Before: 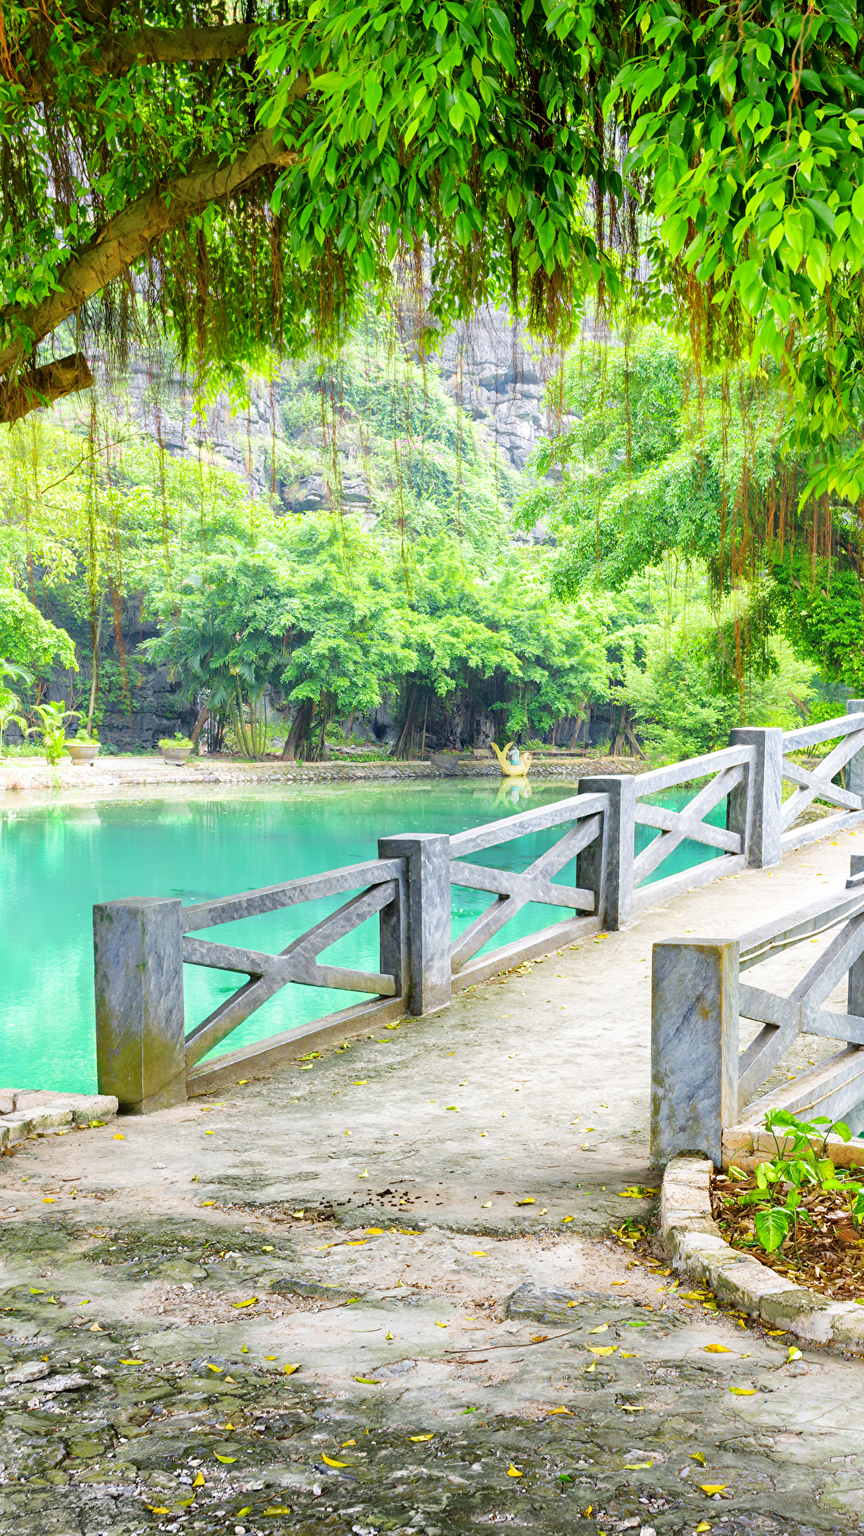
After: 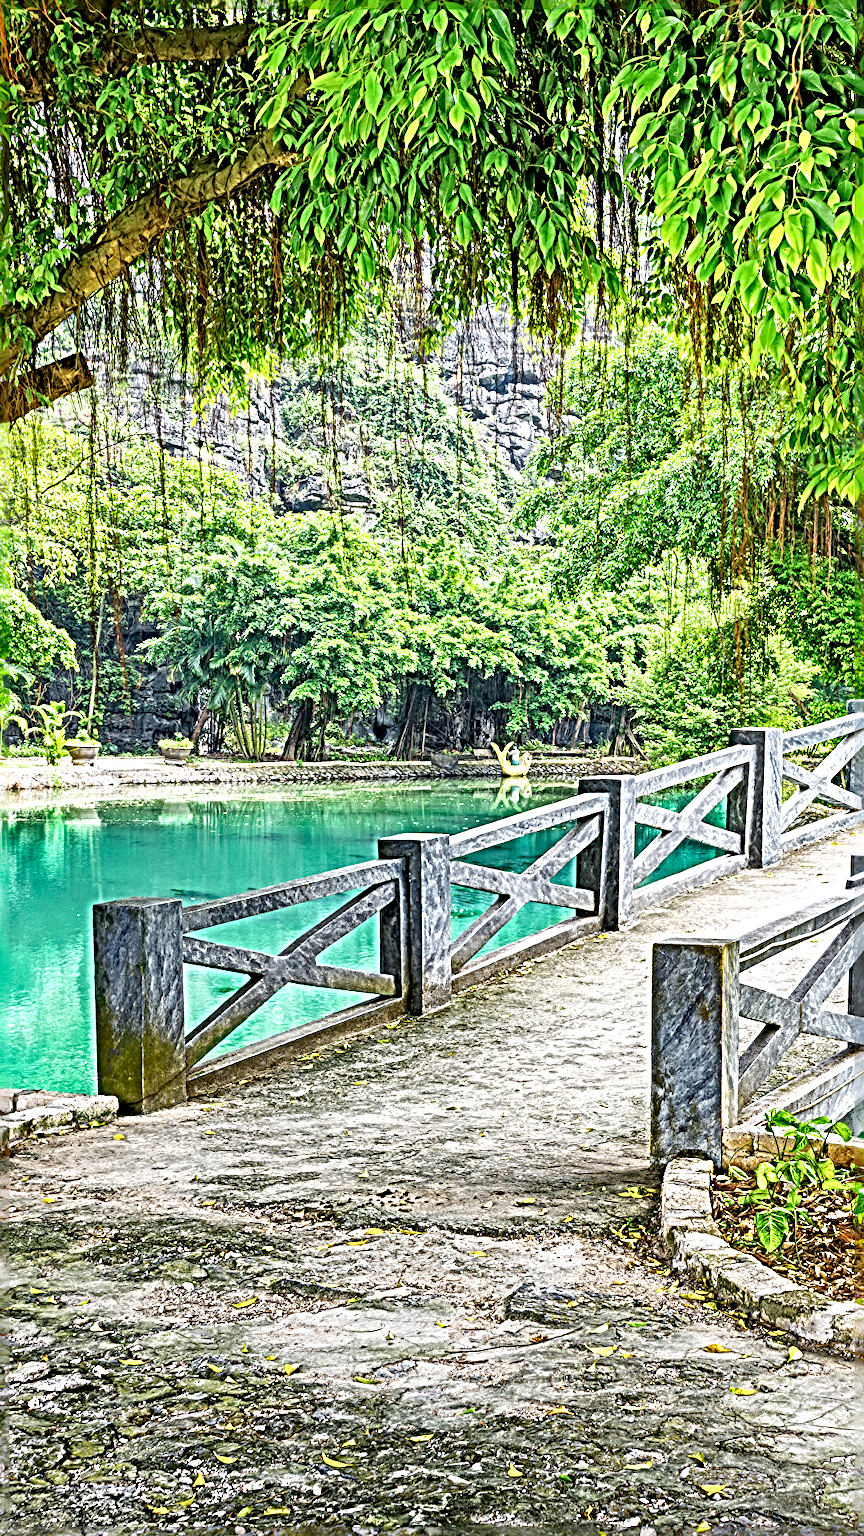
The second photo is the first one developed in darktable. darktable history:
tone equalizer: mask exposure compensation -0.511 EV
shadows and highlights: shadows 59.2, highlights -60.35, soften with gaussian
local contrast: detail 150%
sharpen: radius 6.297, amount 1.804, threshold 0.036
